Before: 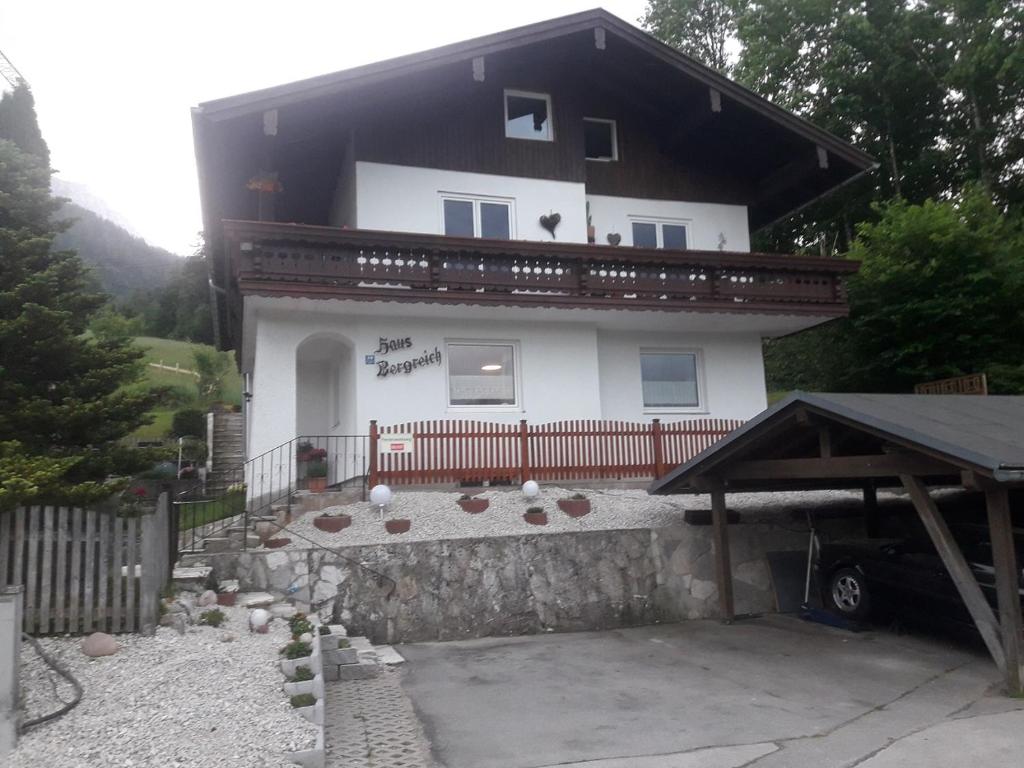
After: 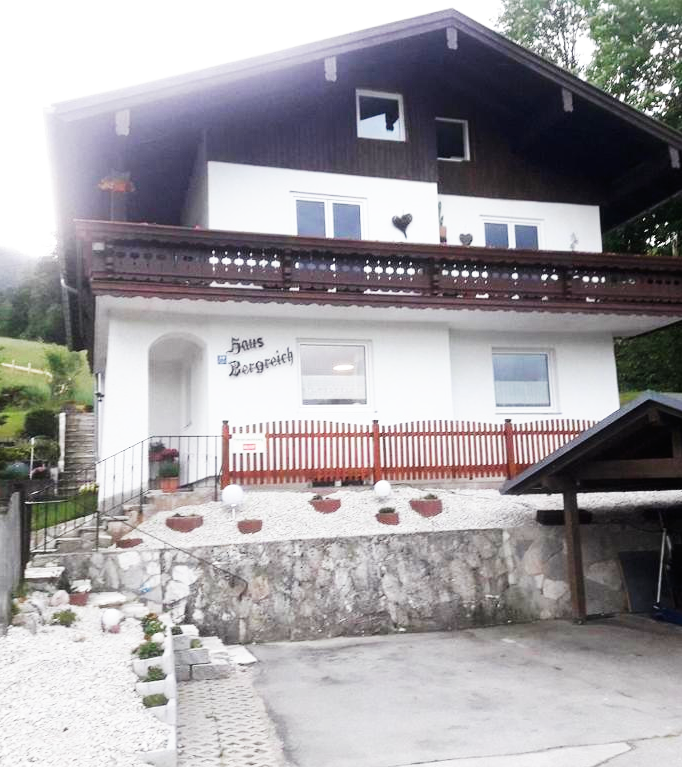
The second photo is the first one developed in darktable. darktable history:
crop and rotate: left 14.488%, right 18.852%
base curve: curves: ch0 [(0, 0) (0.007, 0.004) (0.027, 0.03) (0.046, 0.07) (0.207, 0.54) (0.442, 0.872) (0.673, 0.972) (1, 1)], preserve colors none
